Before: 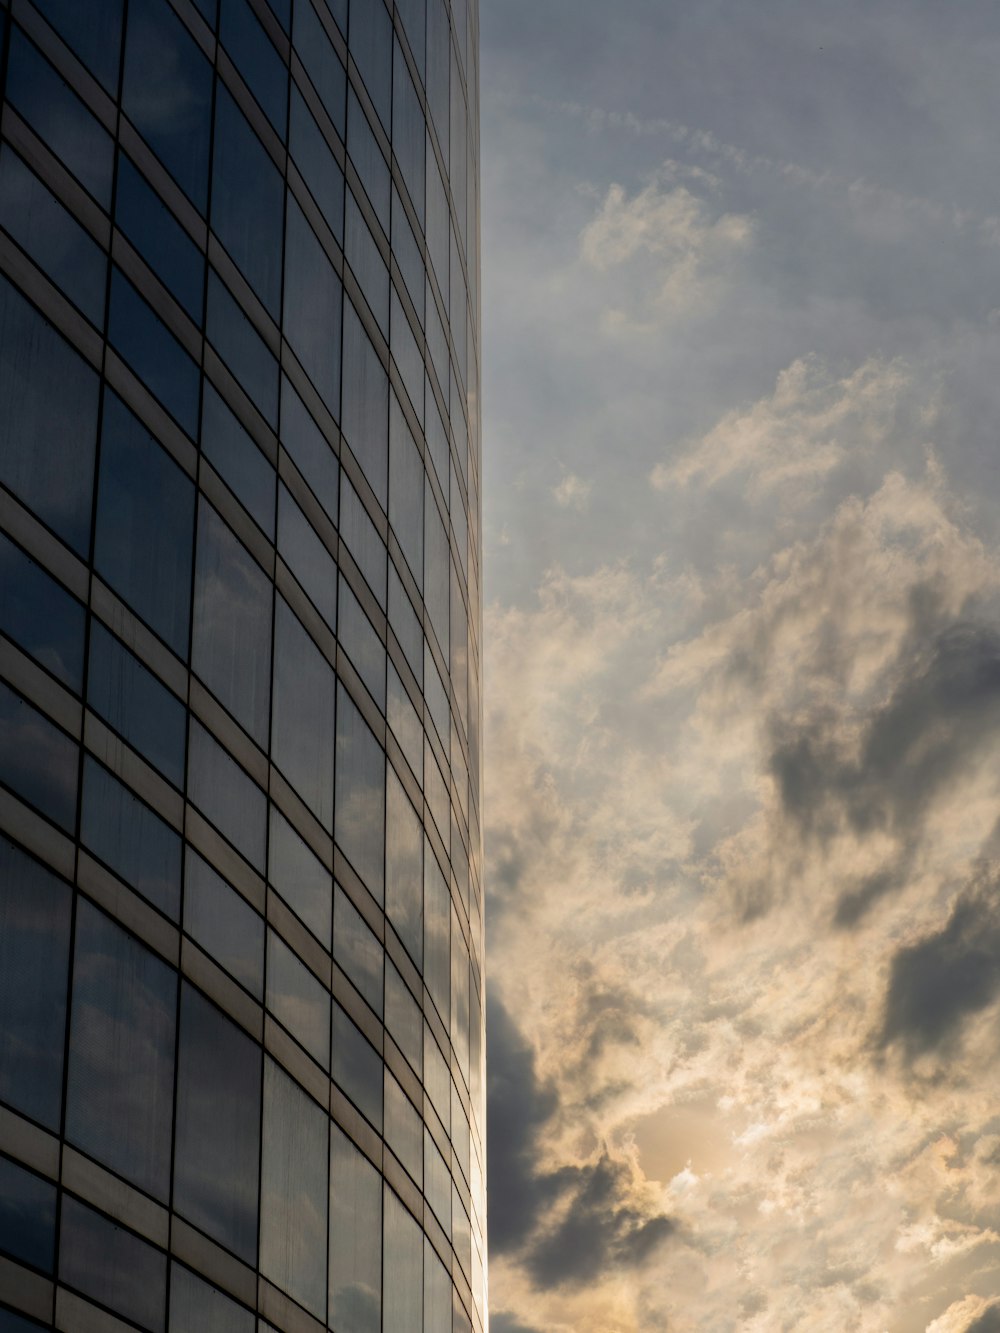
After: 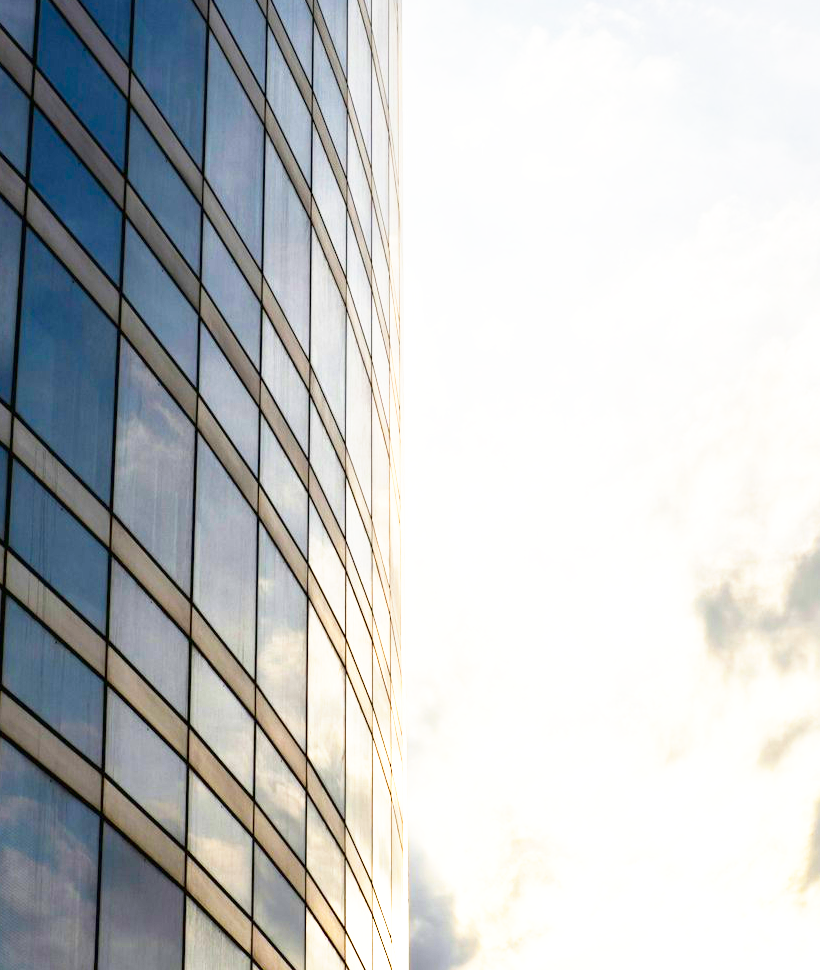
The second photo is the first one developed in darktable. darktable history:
crop: left 7.856%, top 11.836%, right 10.12%, bottom 15.387%
exposure: black level correction 0, exposure 1.3 EV, compensate highlight preservation false
color balance rgb: linear chroma grading › global chroma 8.12%, perceptual saturation grading › global saturation 9.07%, perceptual saturation grading › highlights -13.84%, perceptual saturation grading › mid-tones 14.88%, perceptual saturation grading › shadows 22.8%, perceptual brilliance grading › highlights 2.61%, global vibrance 12.07%
base curve: curves: ch0 [(0, 0) (0.495, 0.917) (1, 1)], preserve colors none
